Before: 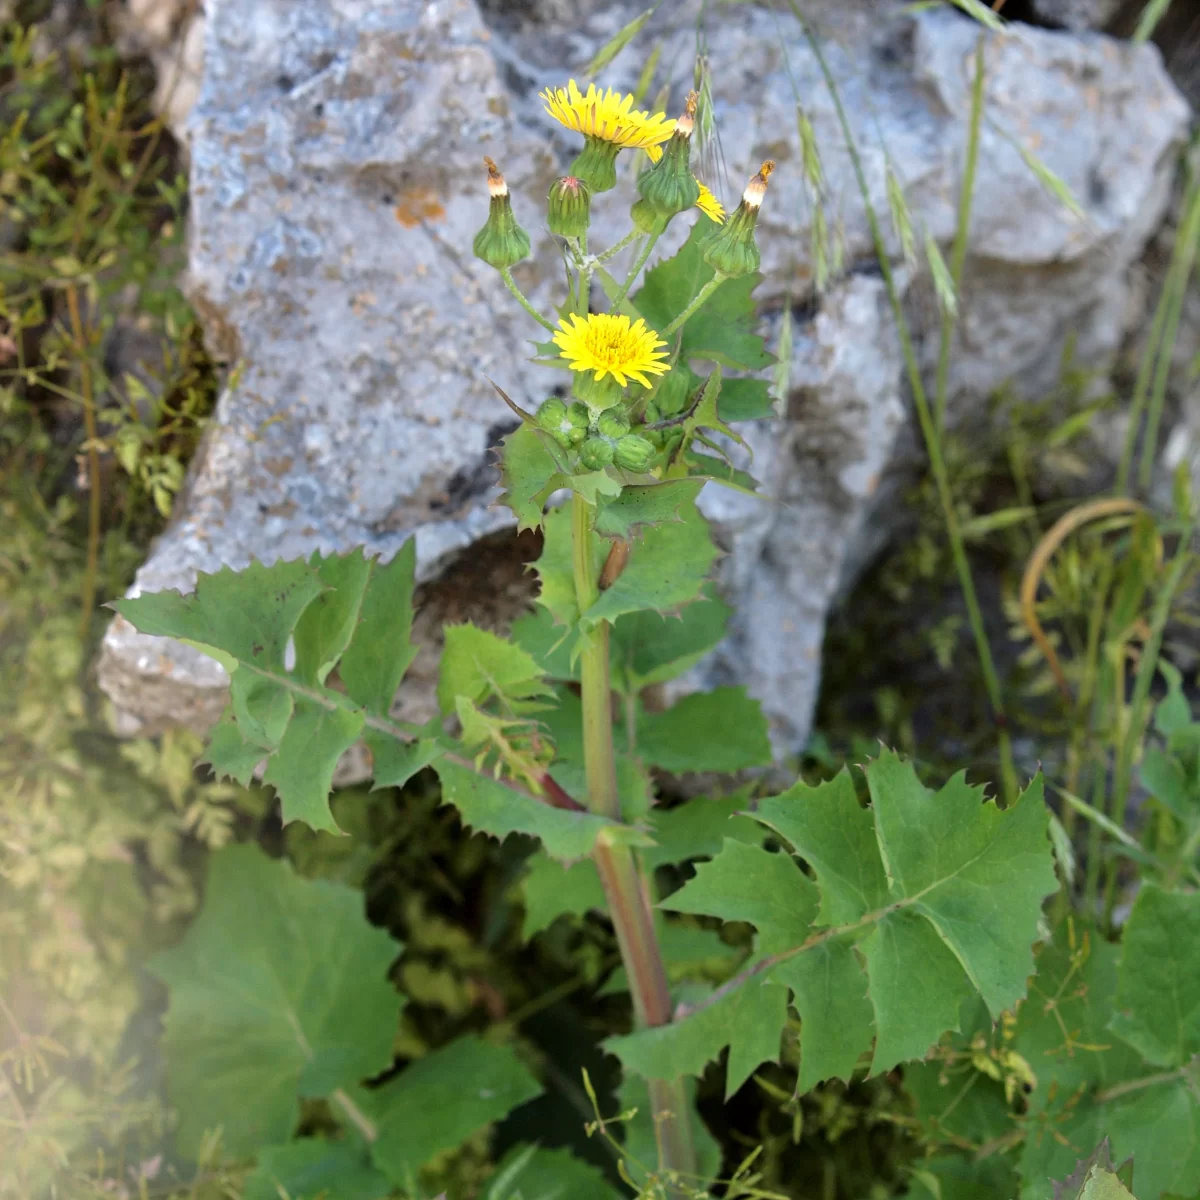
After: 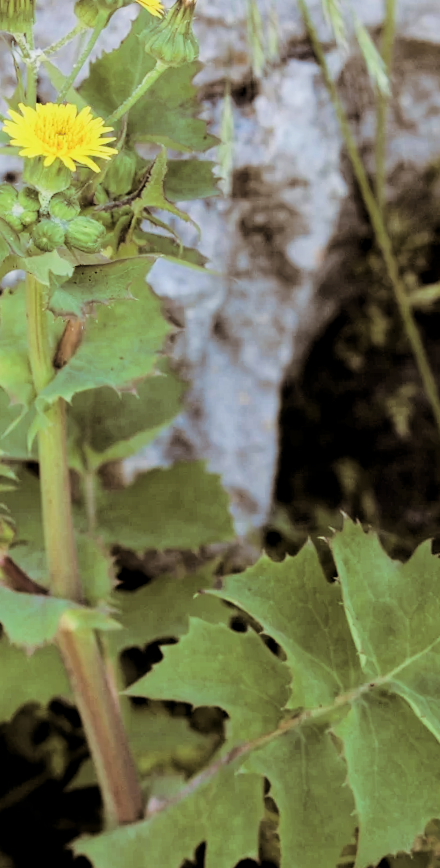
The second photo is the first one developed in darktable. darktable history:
rotate and perspective: rotation -1.68°, lens shift (vertical) -0.146, crop left 0.049, crop right 0.912, crop top 0.032, crop bottom 0.96
local contrast: highlights 100%, shadows 100%, detail 120%, midtone range 0.2
crop: left 45.721%, top 13.393%, right 14.118%, bottom 10.01%
filmic rgb: black relative exposure -7.65 EV, white relative exposure 4.56 EV, hardness 3.61
split-toning: shadows › hue 32.4°, shadows › saturation 0.51, highlights › hue 180°, highlights › saturation 0, balance -60.17, compress 55.19%
tone equalizer: -8 EV -0.75 EV, -7 EV -0.7 EV, -6 EV -0.6 EV, -5 EV -0.4 EV, -3 EV 0.4 EV, -2 EV 0.6 EV, -1 EV 0.7 EV, +0 EV 0.75 EV, edges refinement/feathering 500, mask exposure compensation -1.57 EV, preserve details no
